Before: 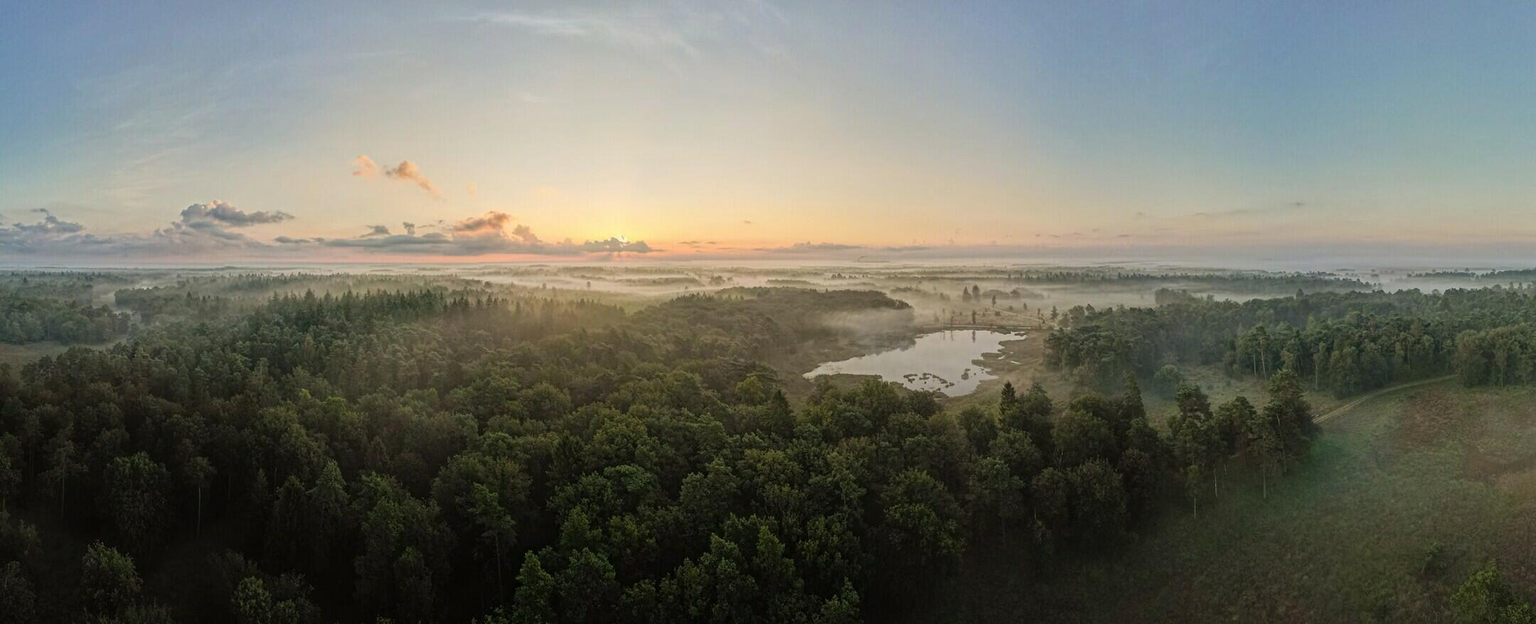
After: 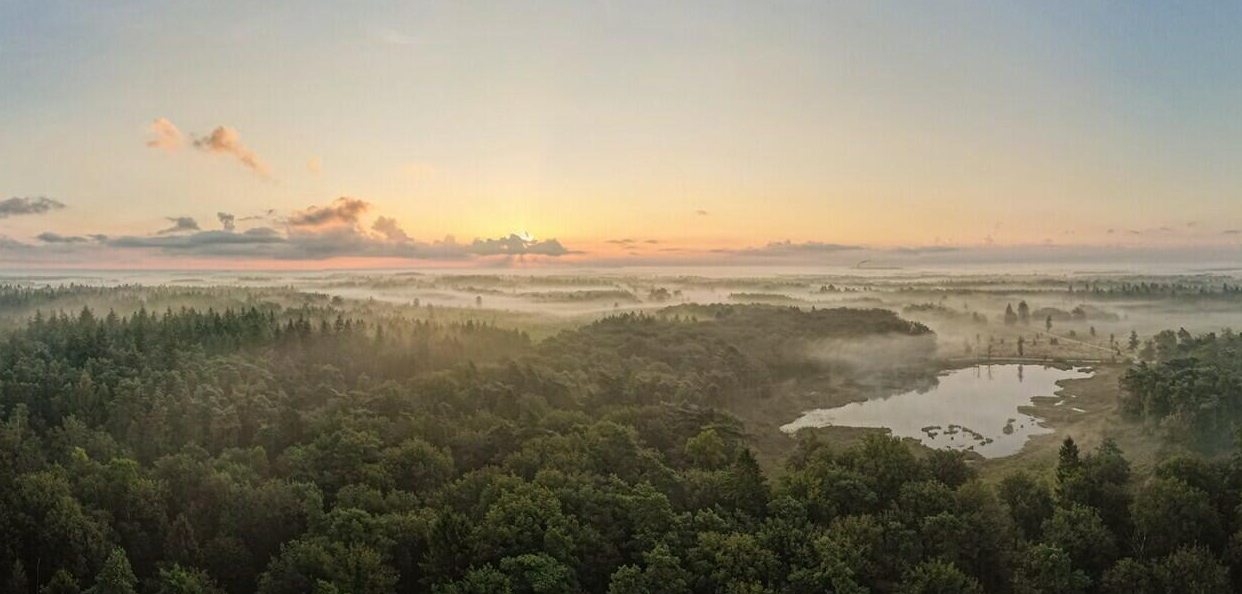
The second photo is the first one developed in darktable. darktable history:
crop: left 16.184%, top 11.497%, right 26.286%, bottom 20.821%
